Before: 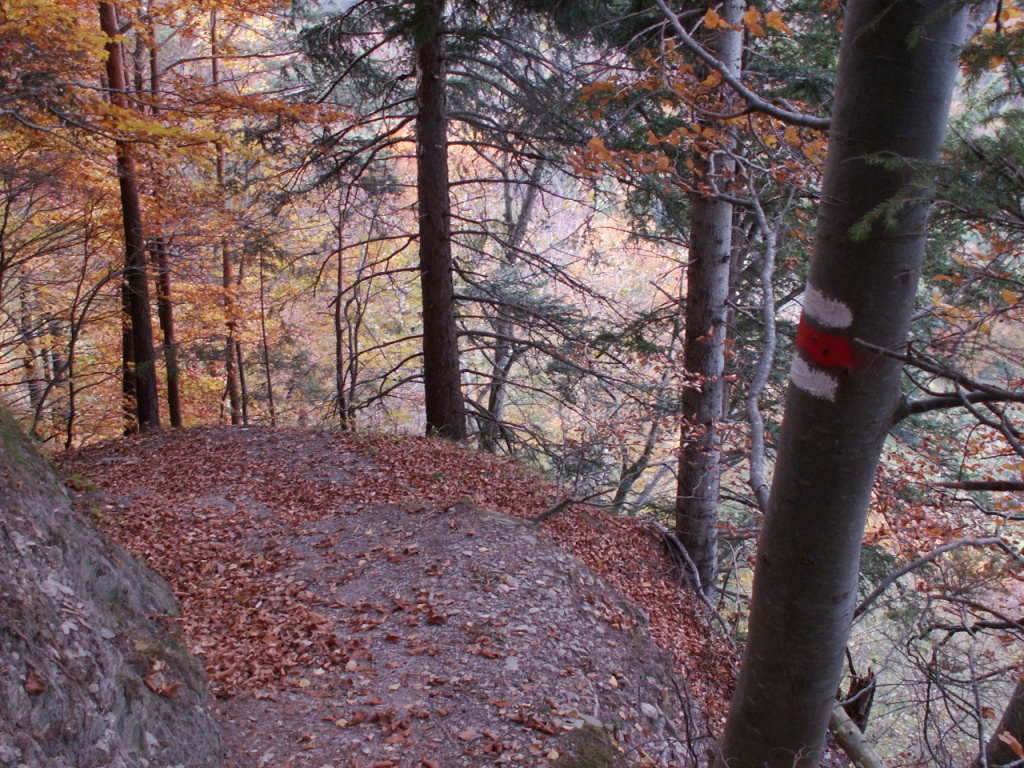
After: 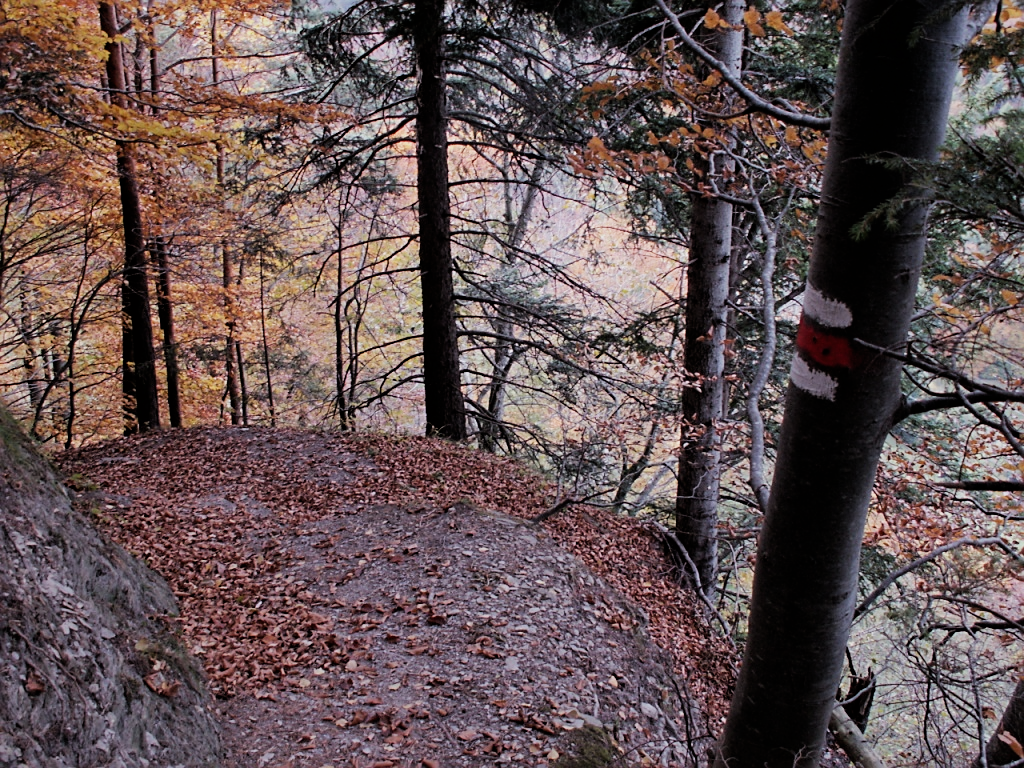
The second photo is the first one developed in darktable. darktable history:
filmic rgb: black relative exposure -5 EV, hardness 2.88, contrast 1.2
sharpen: on, module defaults
